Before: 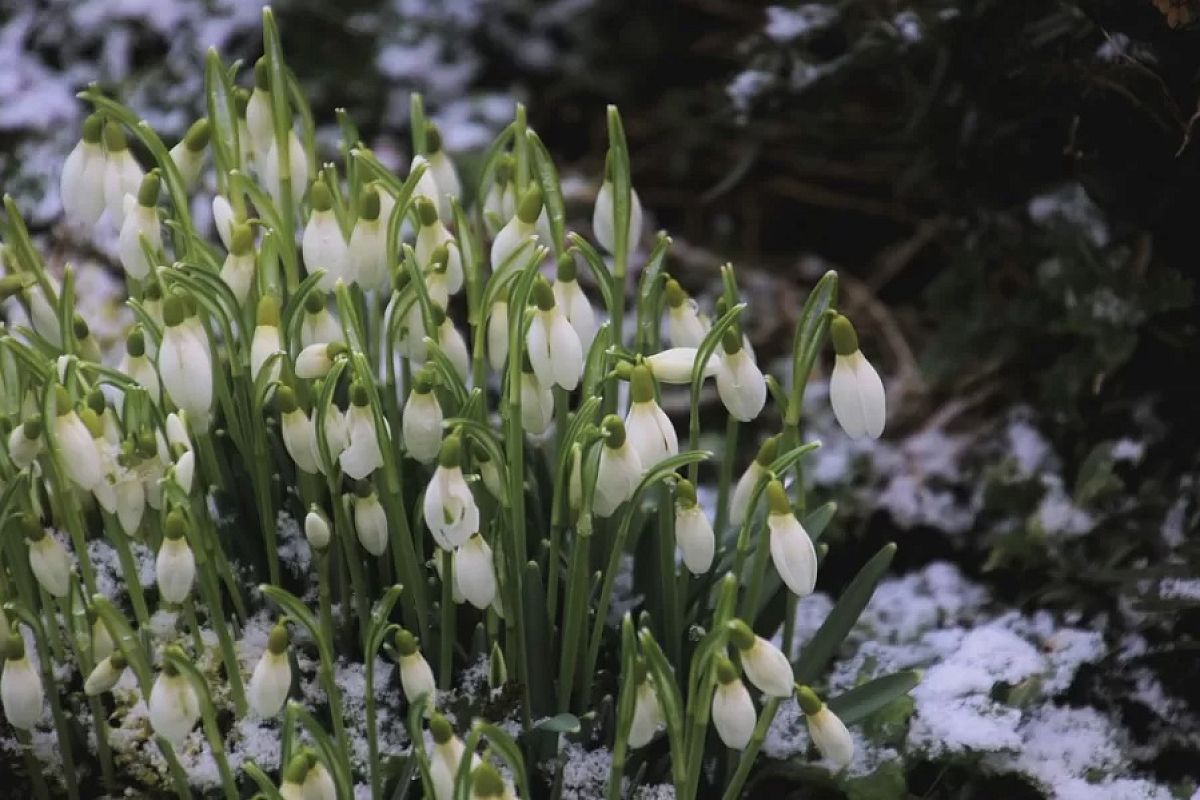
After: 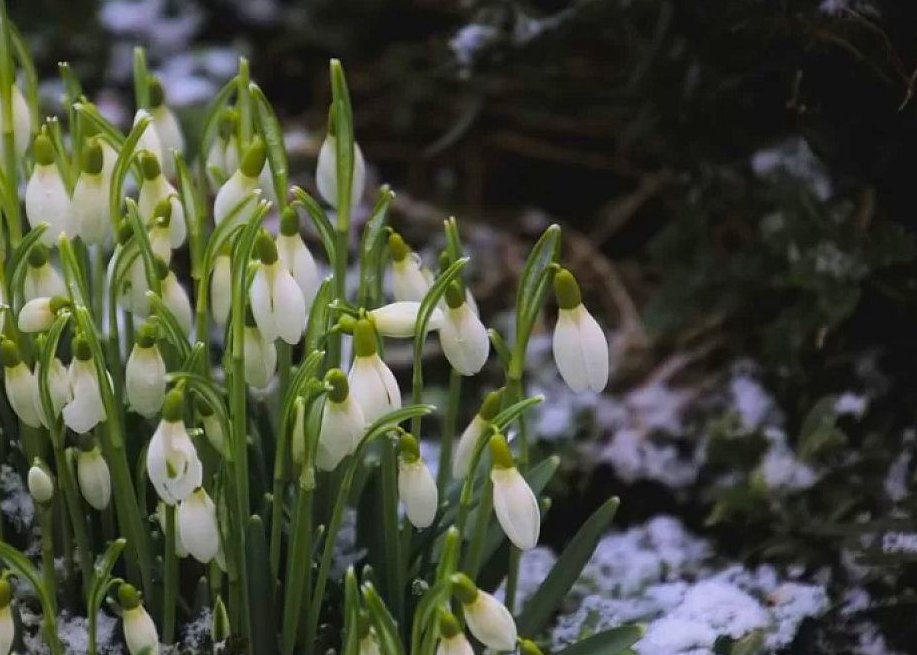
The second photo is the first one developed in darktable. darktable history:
crop: left 23.095%, top 5.827%, bottom 11.854%
color balance rgb: perceptual saturation grading › global saturation 25%, global vibrance 20%
